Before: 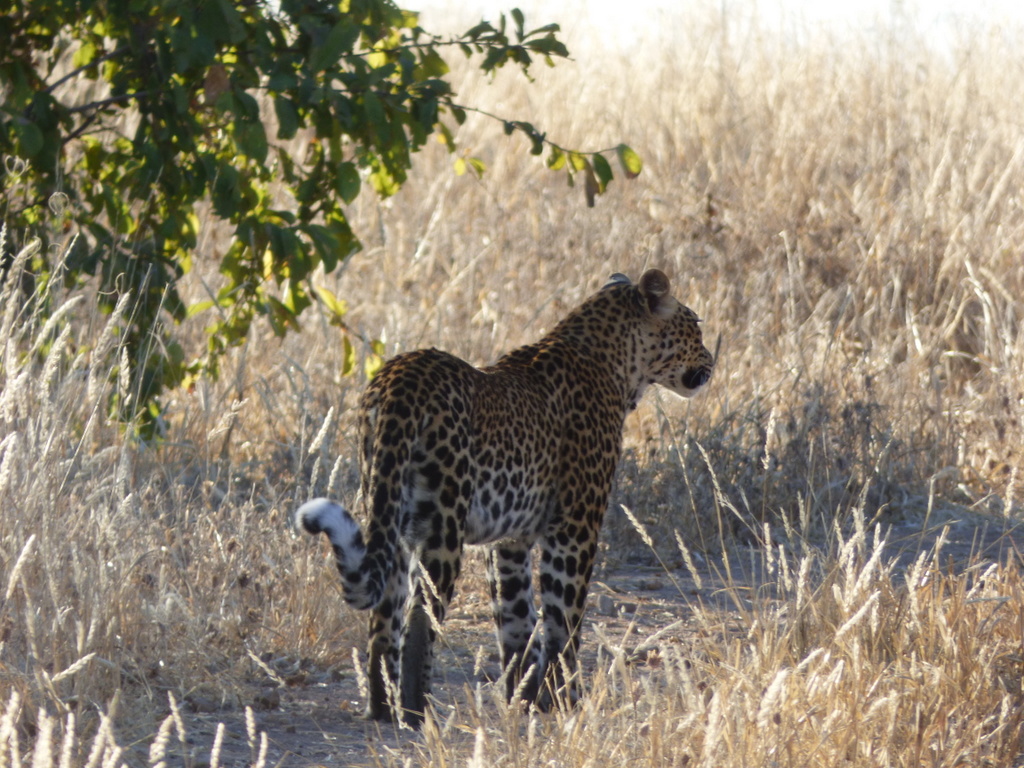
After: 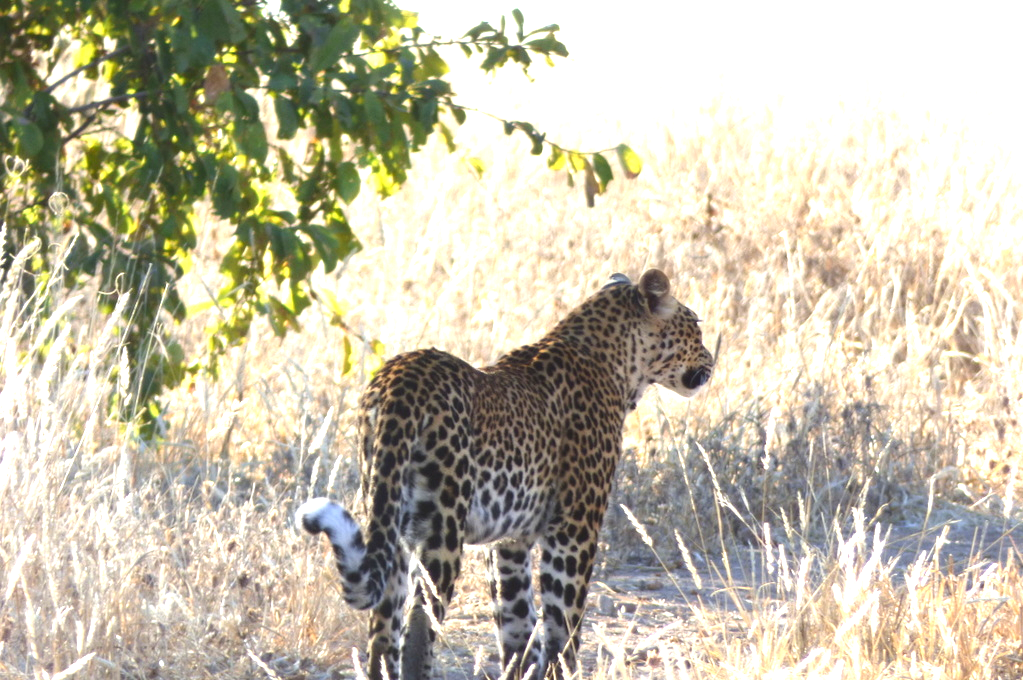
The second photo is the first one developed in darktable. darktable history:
exposure: black level correction 0, exposure 1.451 EV, compensate highlight preservation false
crop and rotate: top 0%, bottom 11.443%
